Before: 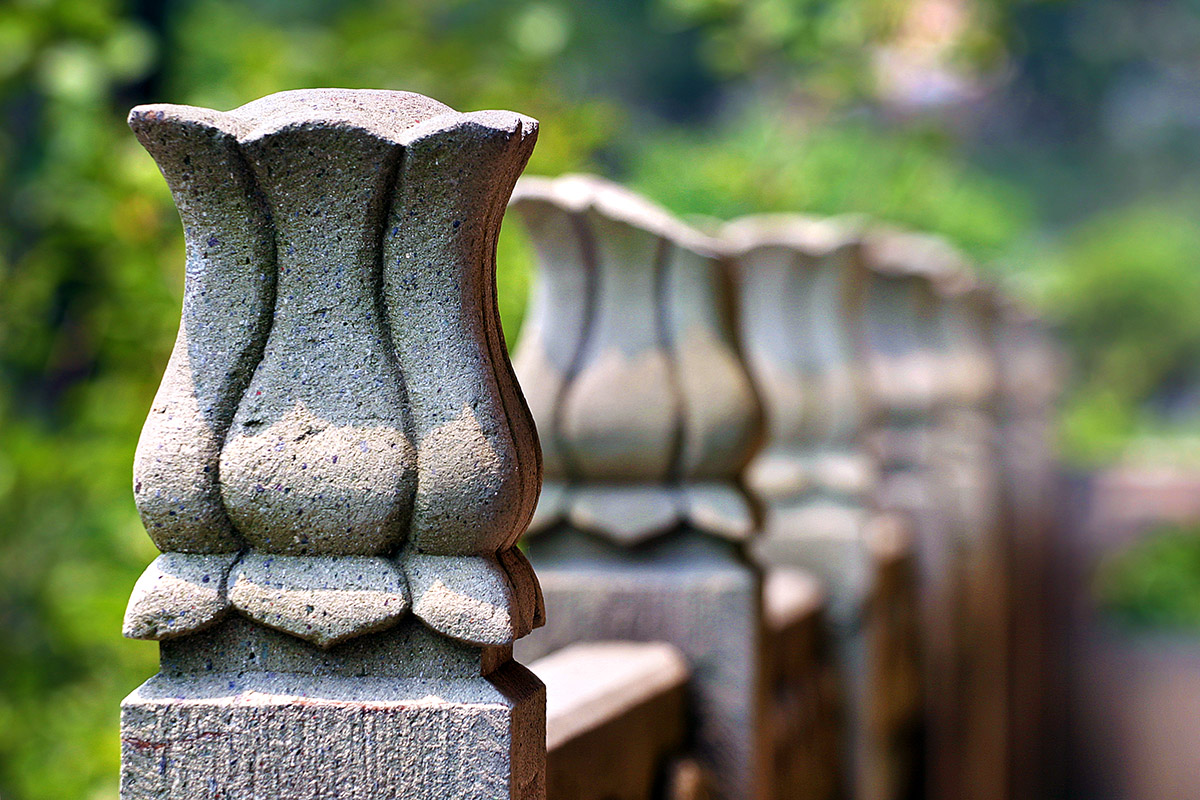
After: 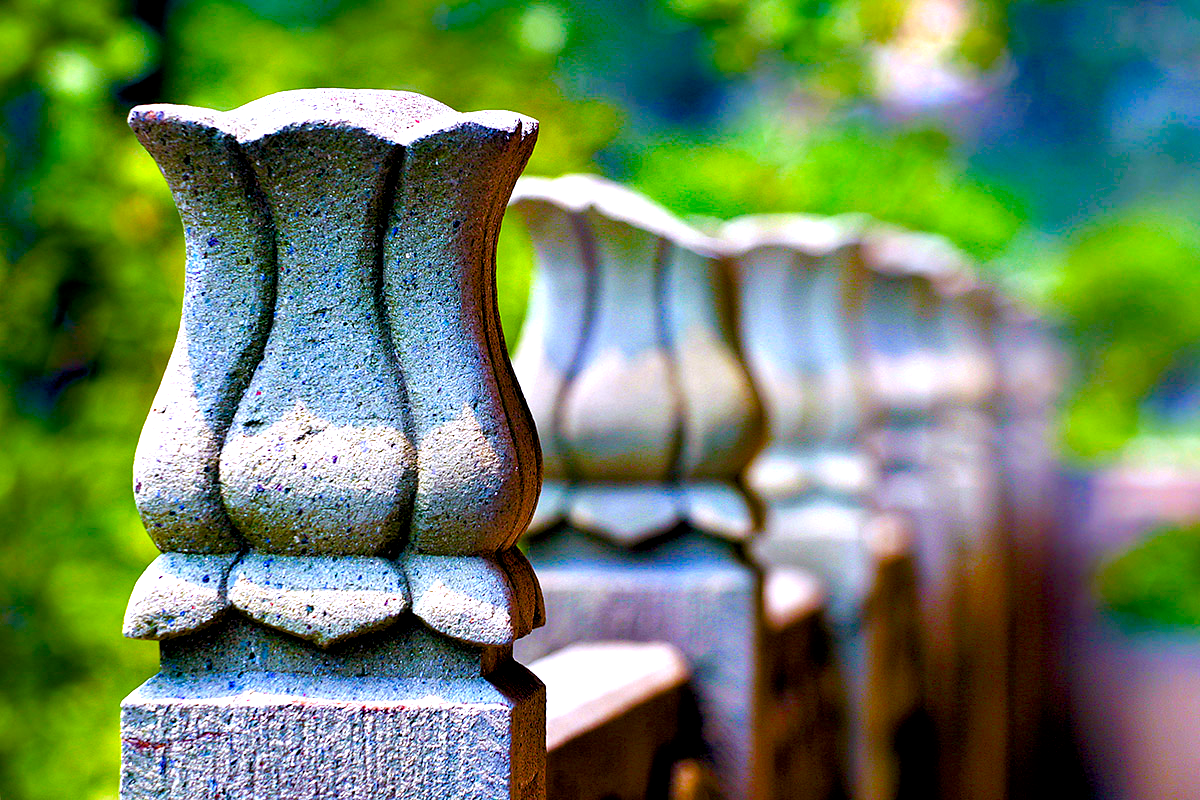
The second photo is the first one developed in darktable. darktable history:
color balance rgb: linear chroma grading › shadows 10%, linear chroma grading › highlights 10%, linear chroma grading › global chroma 15%, linear chroma grading › mid-tones 15%, perceptual saturation grading › global saturation 40%, perceptual saturation grading › highlights -25%, perceptual saturation grading › mid-tones 35%, perceptual saturation grading › shadows 35%, perceptual brilliance grading › global brilliance 11.29%, global vibrance 11.29%
white balance: red 0.954, blue 1.079
exposure: black level correction 0.007, exposure 0.159 EV, compensate highlight preservation false
